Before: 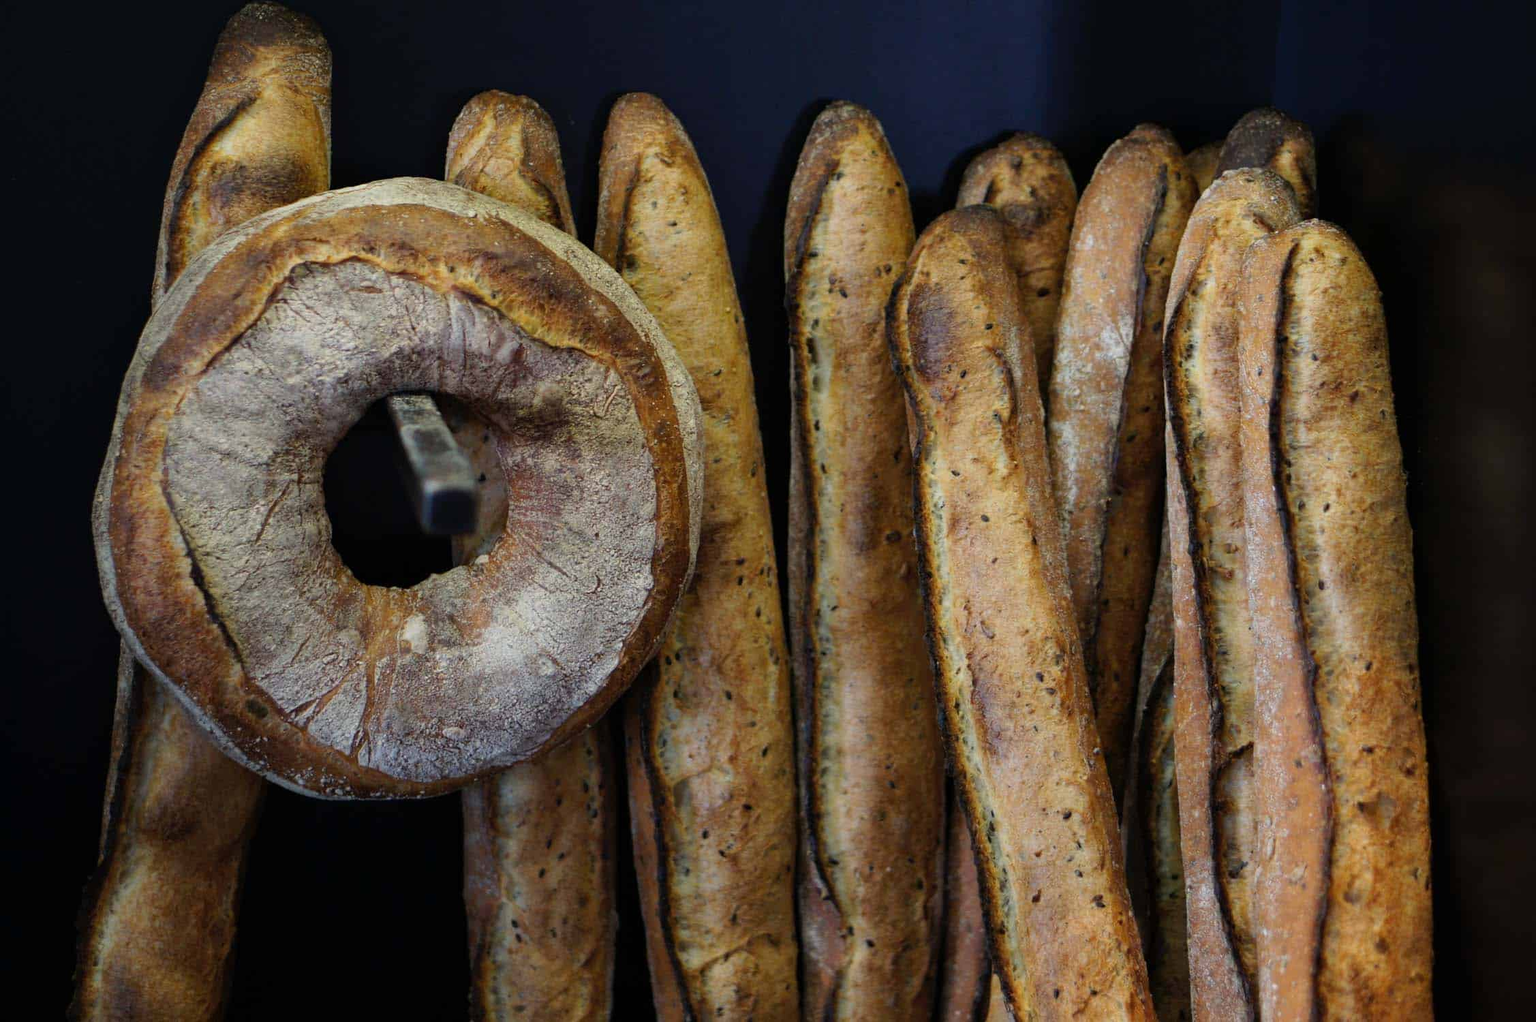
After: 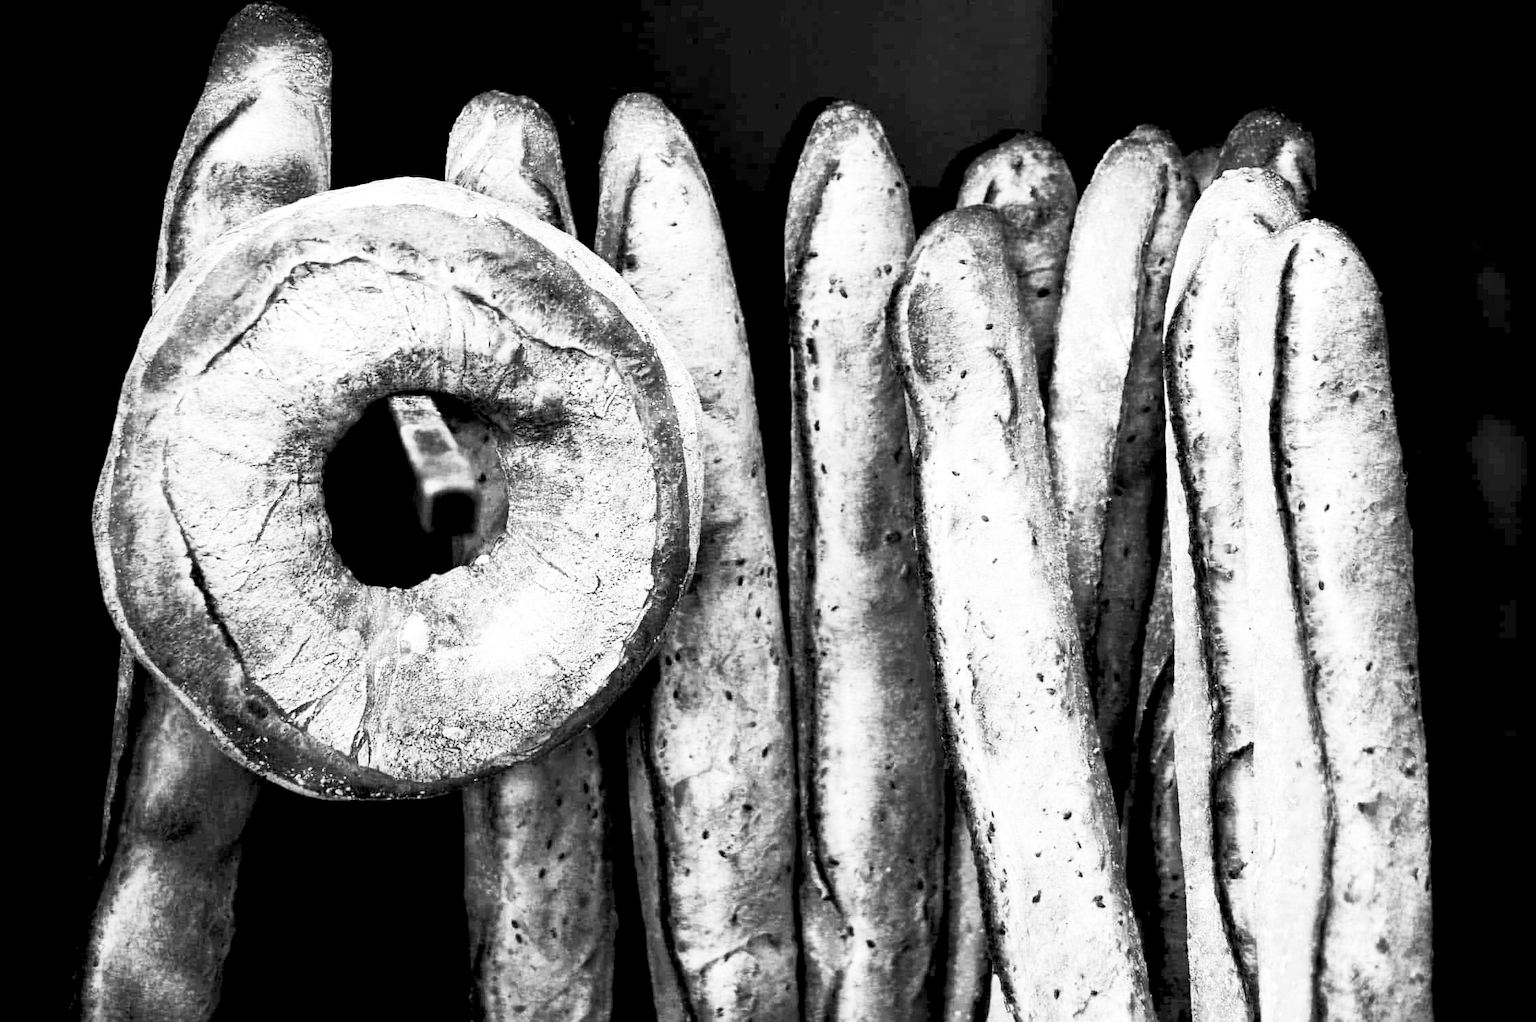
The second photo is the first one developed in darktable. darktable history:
exposure: black level correction 0.008, exposure 0.979 EV, compensate highlight preservation false
contrast brightness saturation: contrast 0.53, brightness 0.47, saturation -1
color balance: lift [1, 0.998, 1.001, 1.002], gamma [1, 1.02, 1, 0.98], gain [1, 1.02, 1.003, 0.98]
